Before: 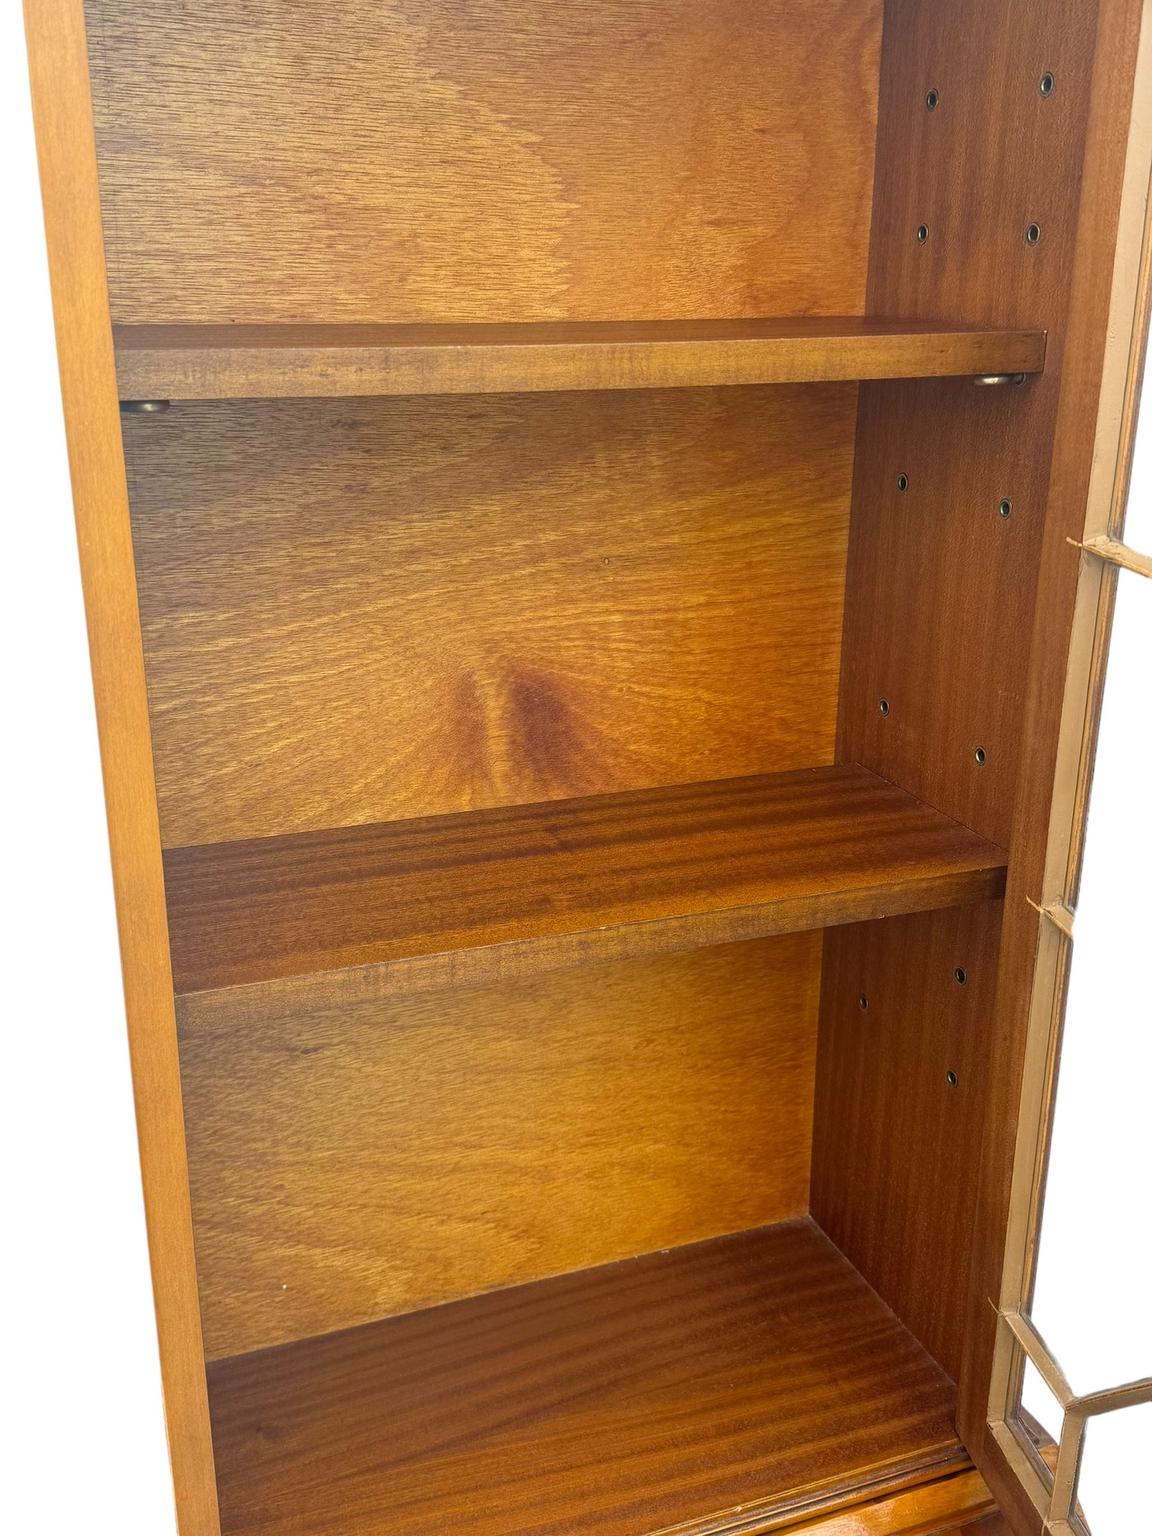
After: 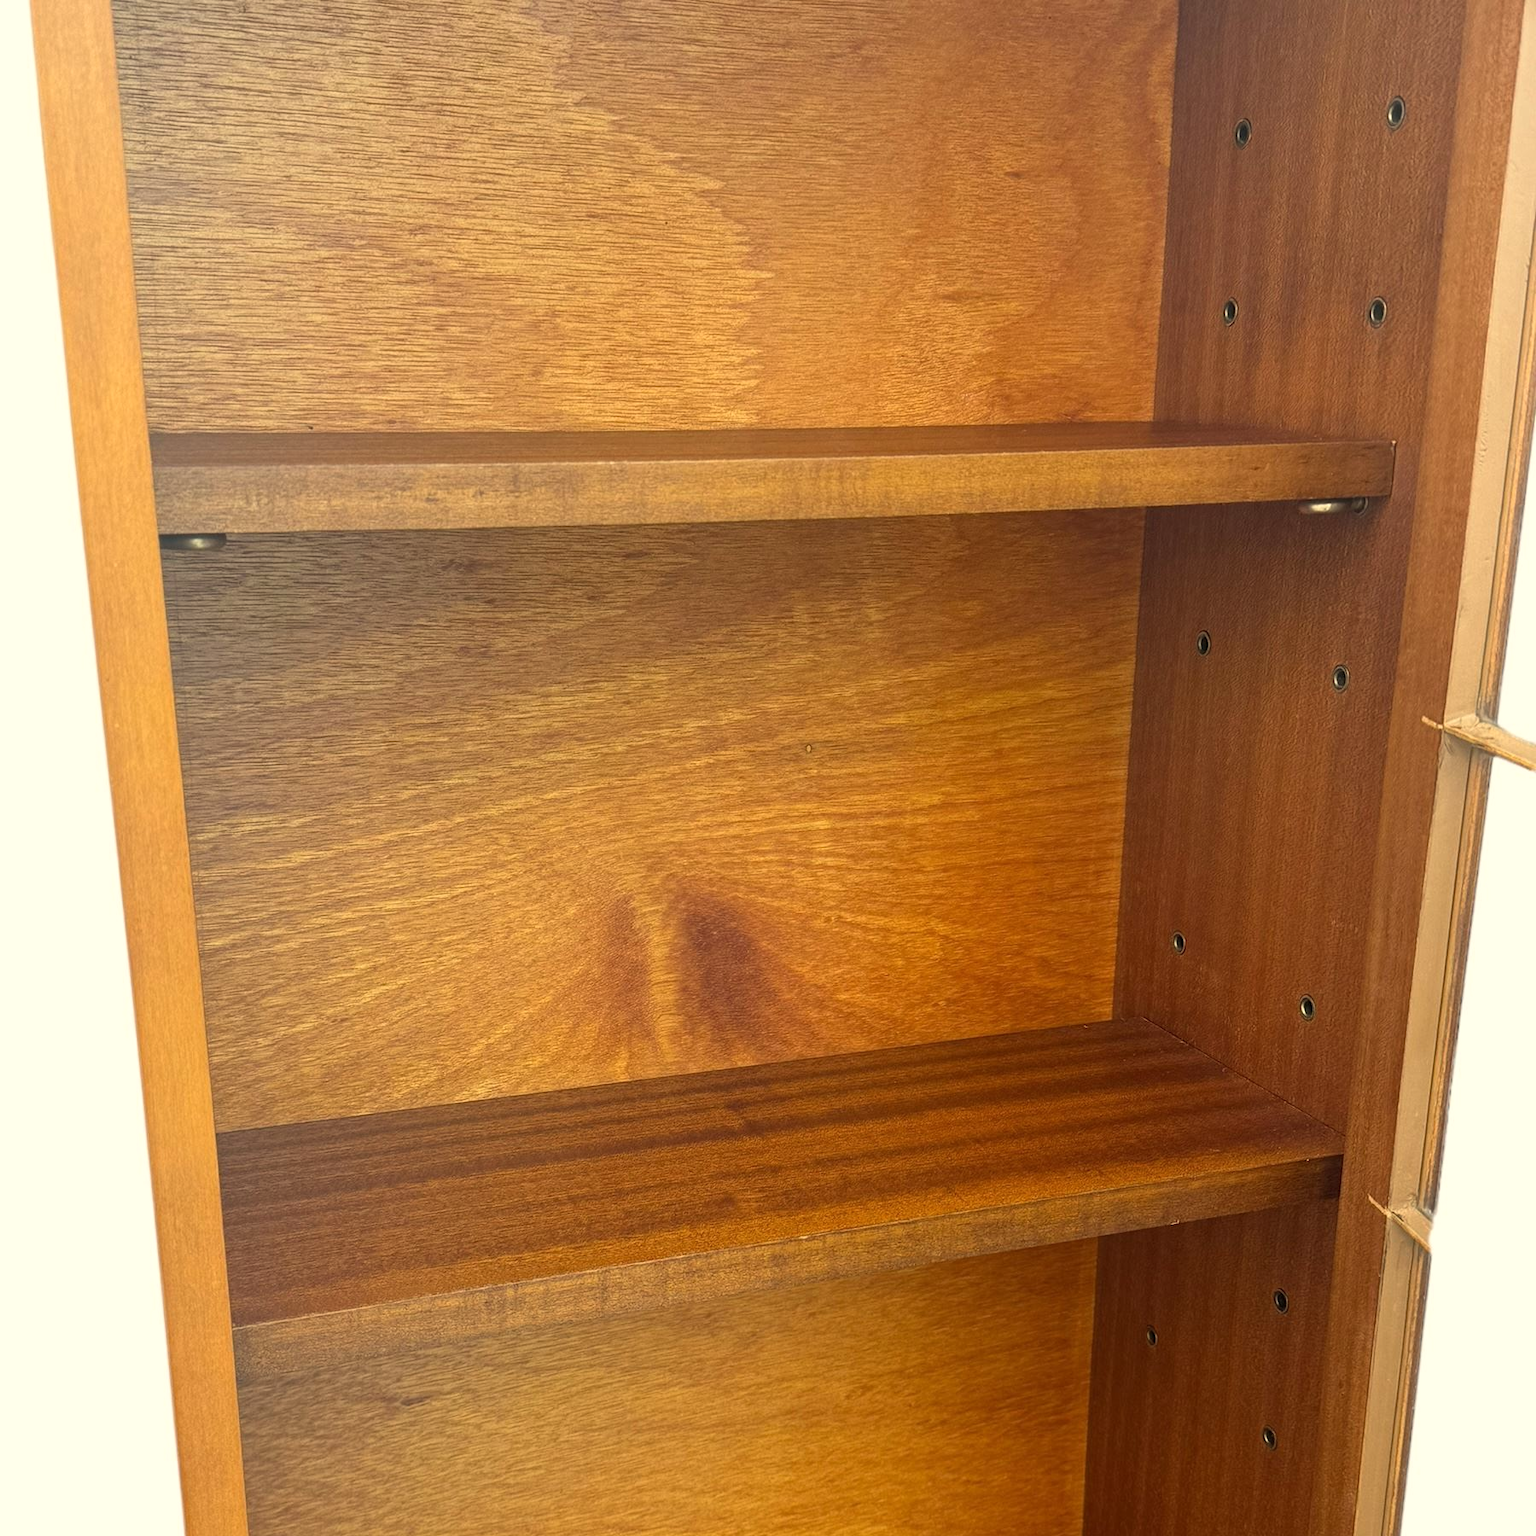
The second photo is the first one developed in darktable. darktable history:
crop: bottom 24.988%
white balance: red 1.029, blue 0.92
